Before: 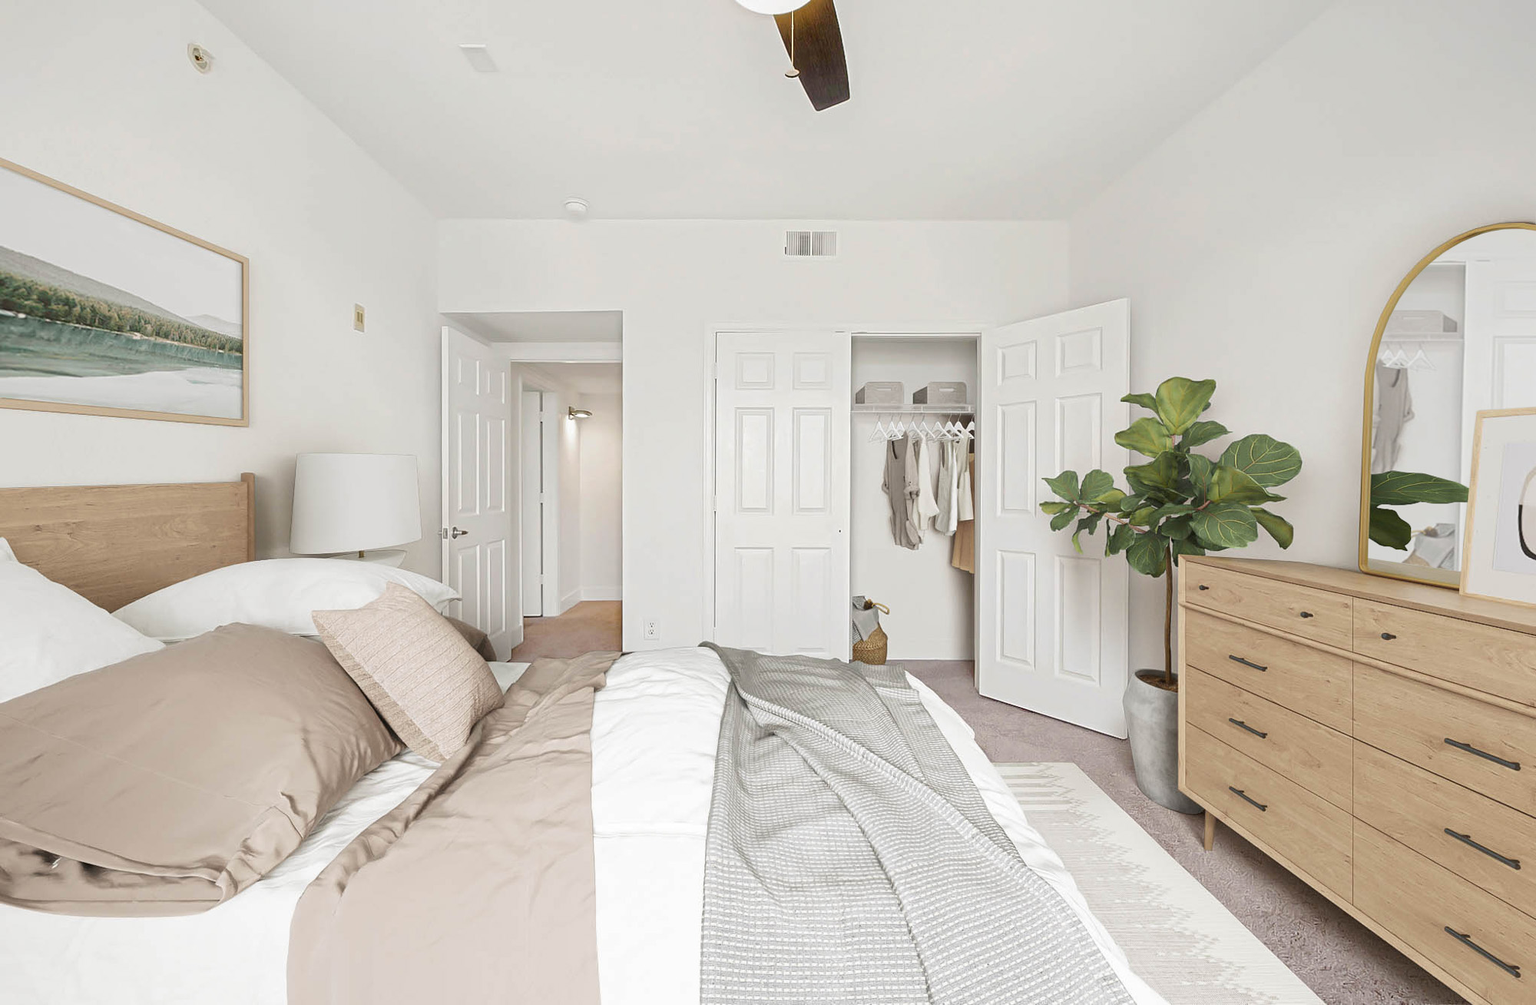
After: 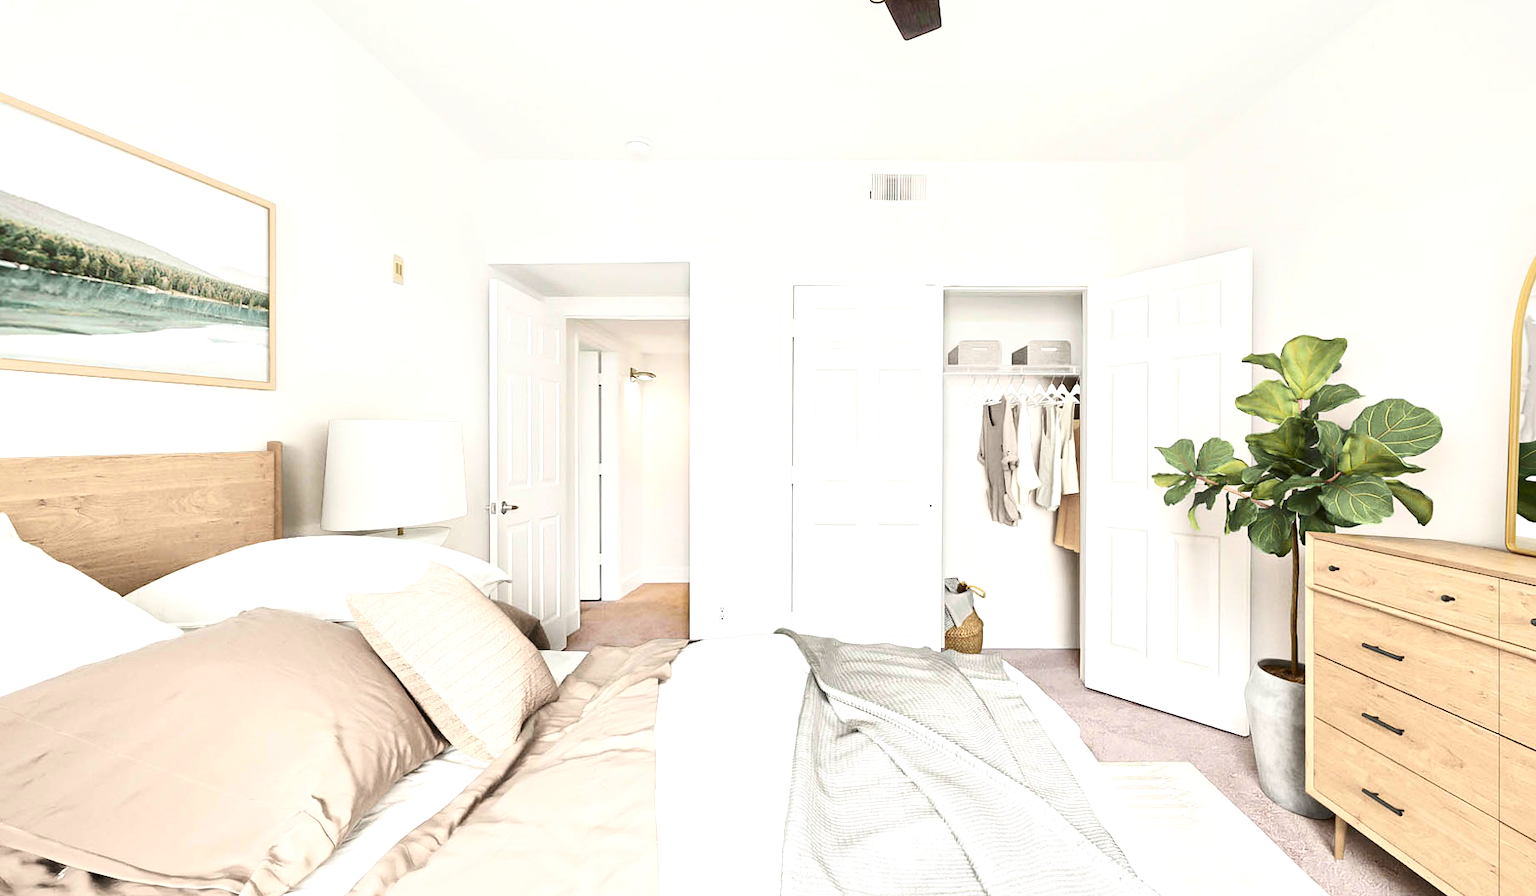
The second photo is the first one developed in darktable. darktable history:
exposure: exposure 0.657 EV, compensate highlight preservation false
contrast brightness saturation: contrast 0.28
crop: top 7.49%, right 9.717%, bottom 11.943%
local contrast: mode bilateral grid, contrast 20, coarseness 50, detail 132%, midtone range 0.2
color balance: output saturation 110%
sharpen: radius 2.883, amount 0.868, threshold 47.523
